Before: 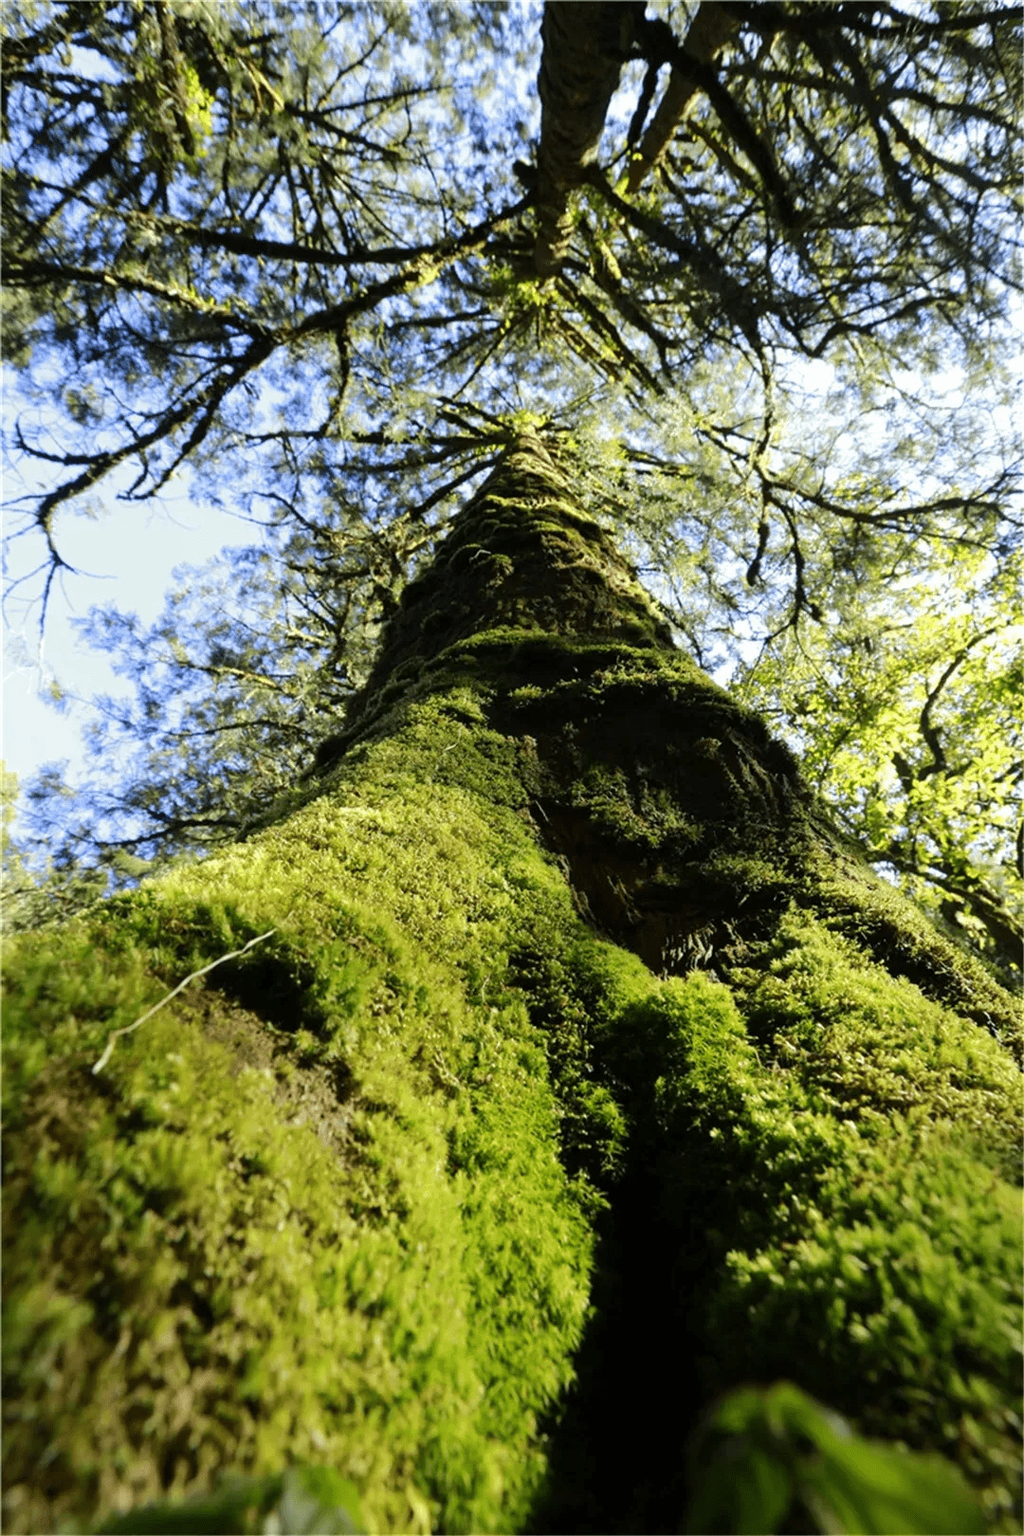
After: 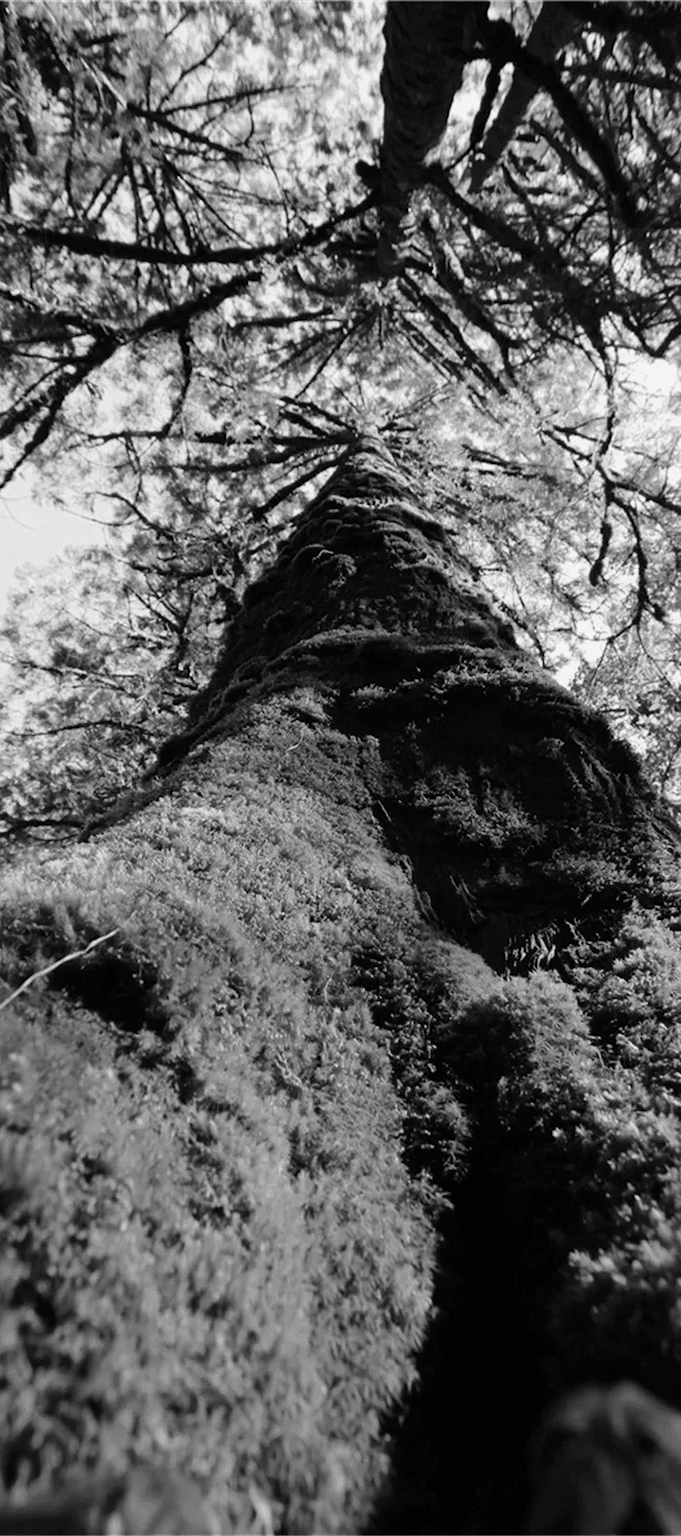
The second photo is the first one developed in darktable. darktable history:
crop: left 15.419%, right 17.914%
color calibration: output gray [0.18, 0.41, 0.41, 0], gray › normalize channels true, illuminant same as pipeline (D50), adaptation XYZ, x 0.346, y 0.359, gamut compression 0
